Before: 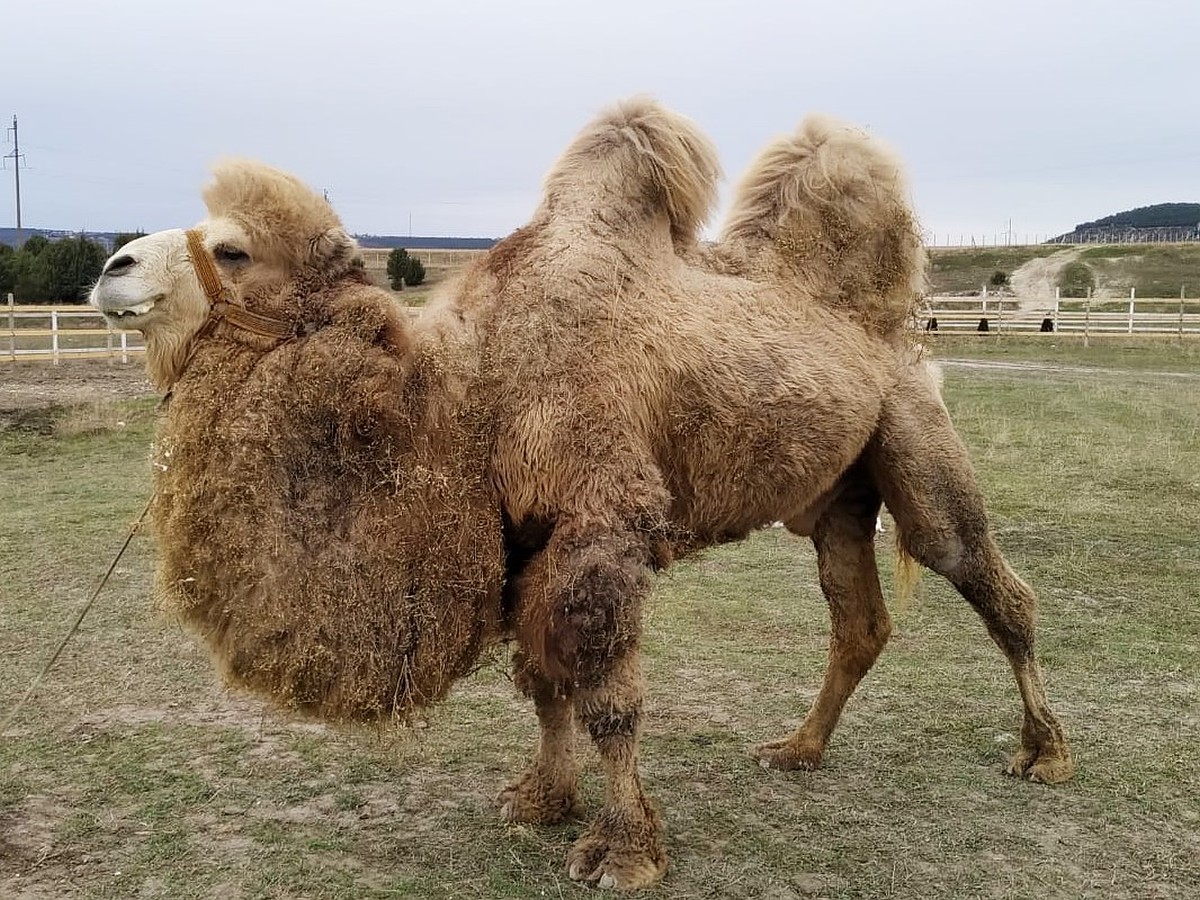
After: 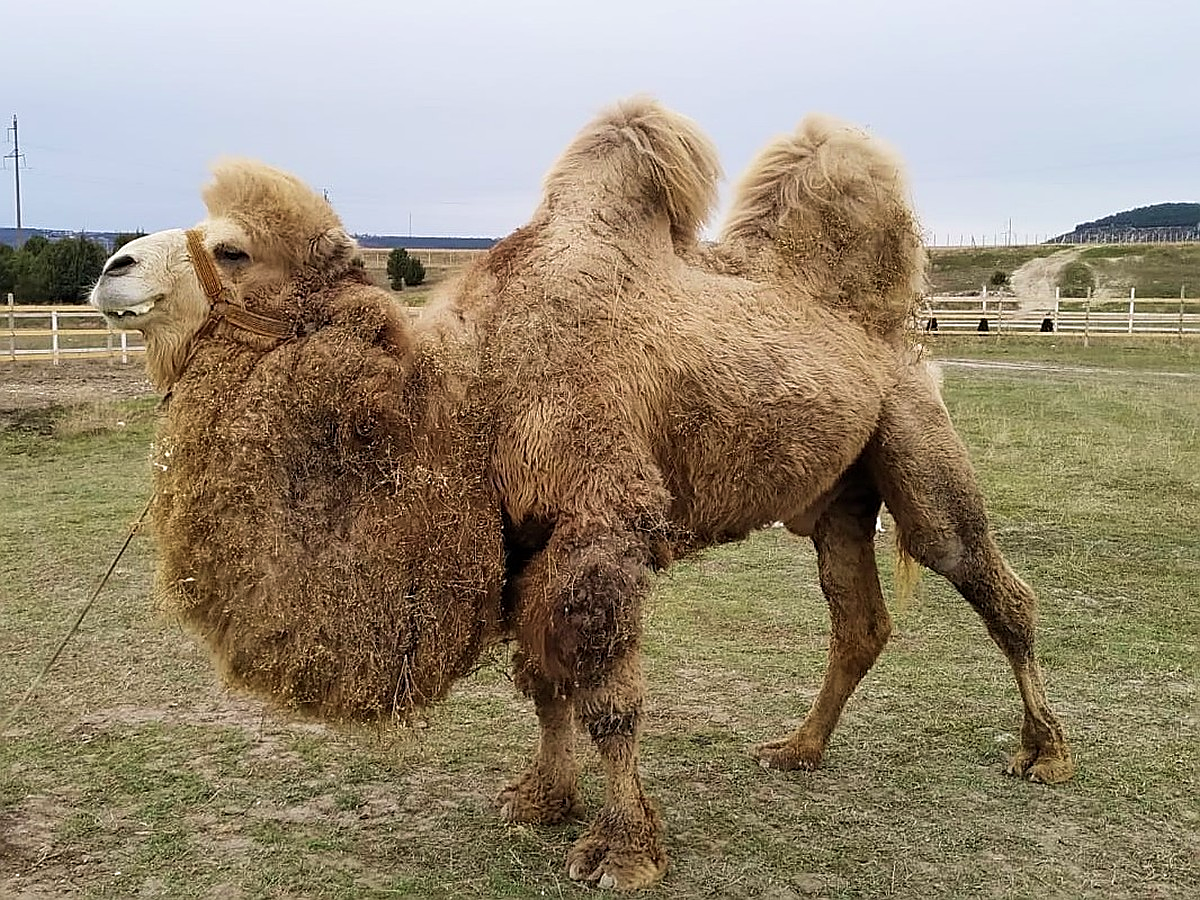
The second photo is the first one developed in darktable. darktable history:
velvia: on, module defaults
sharpen: on, module defaults
